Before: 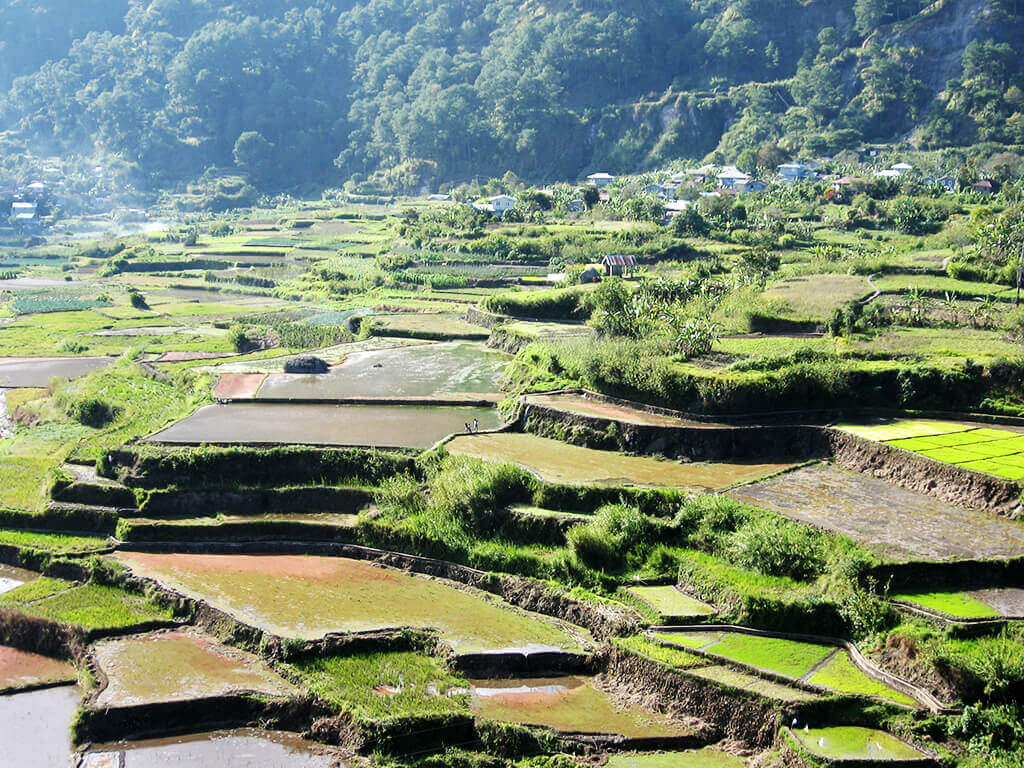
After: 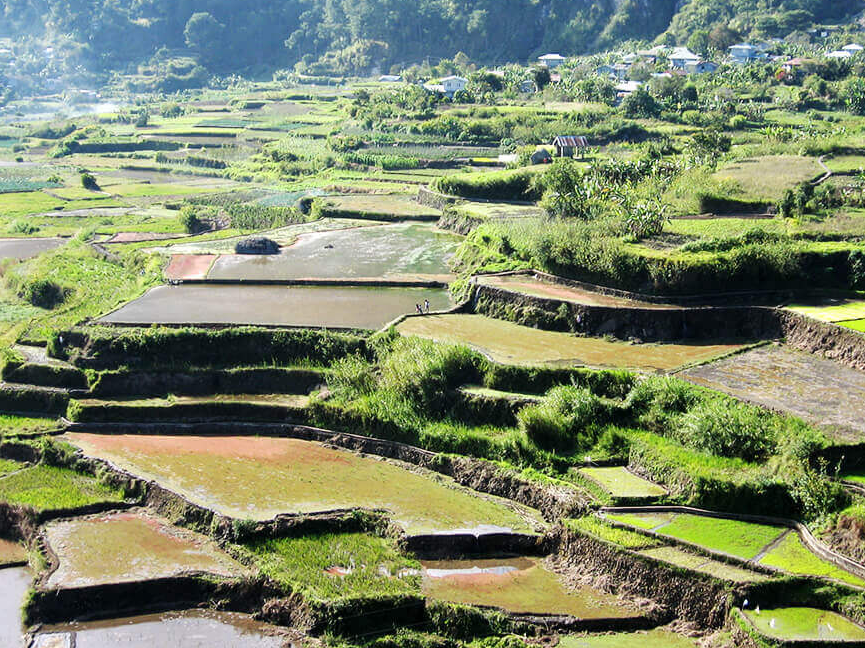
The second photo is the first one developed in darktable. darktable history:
crop and rotate: left 4.813%, top 15.533%, right 10.679%
